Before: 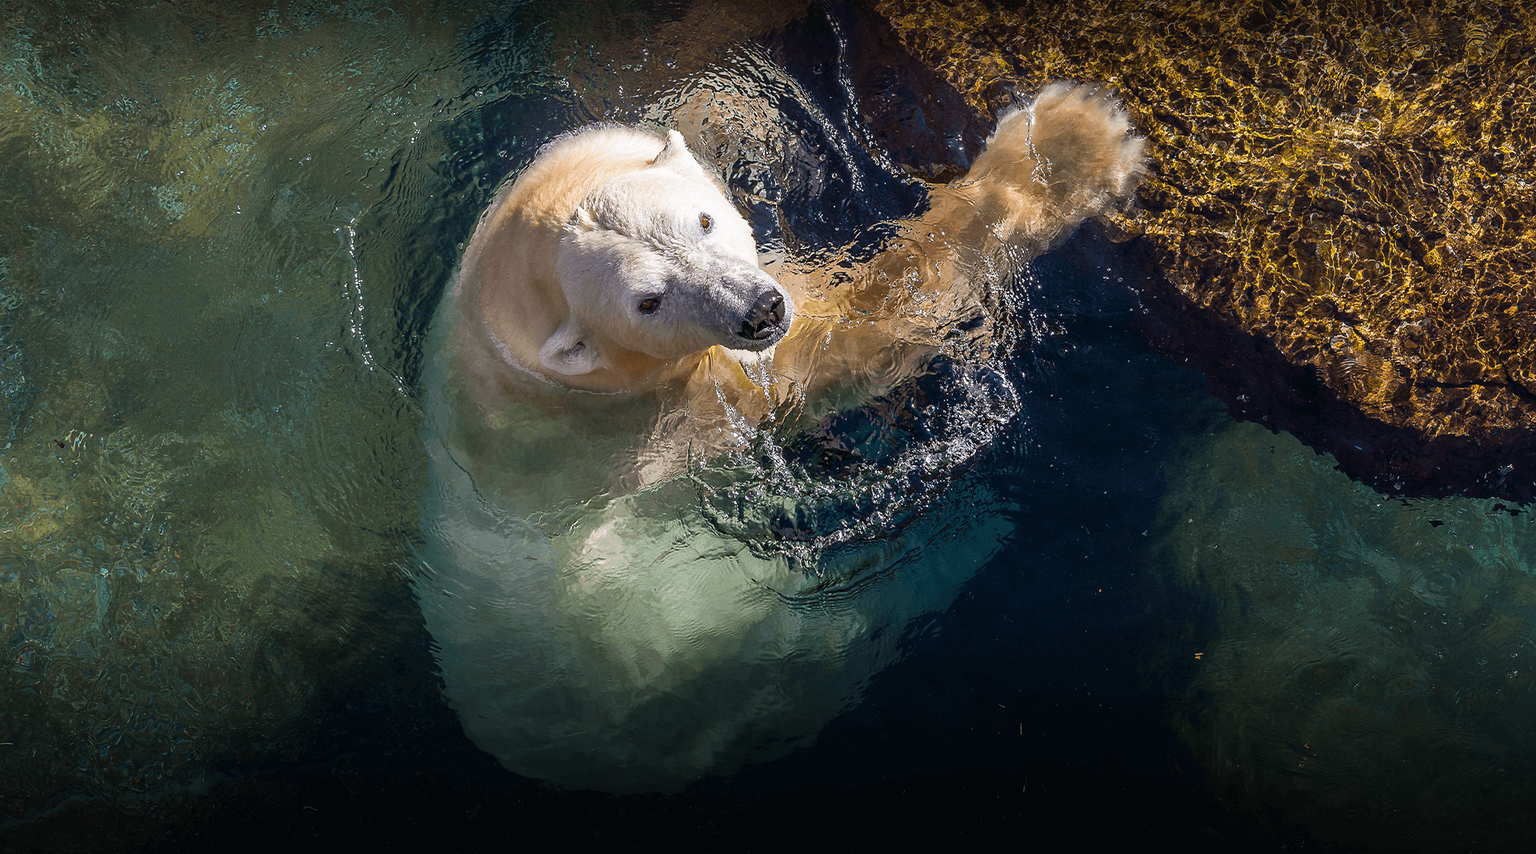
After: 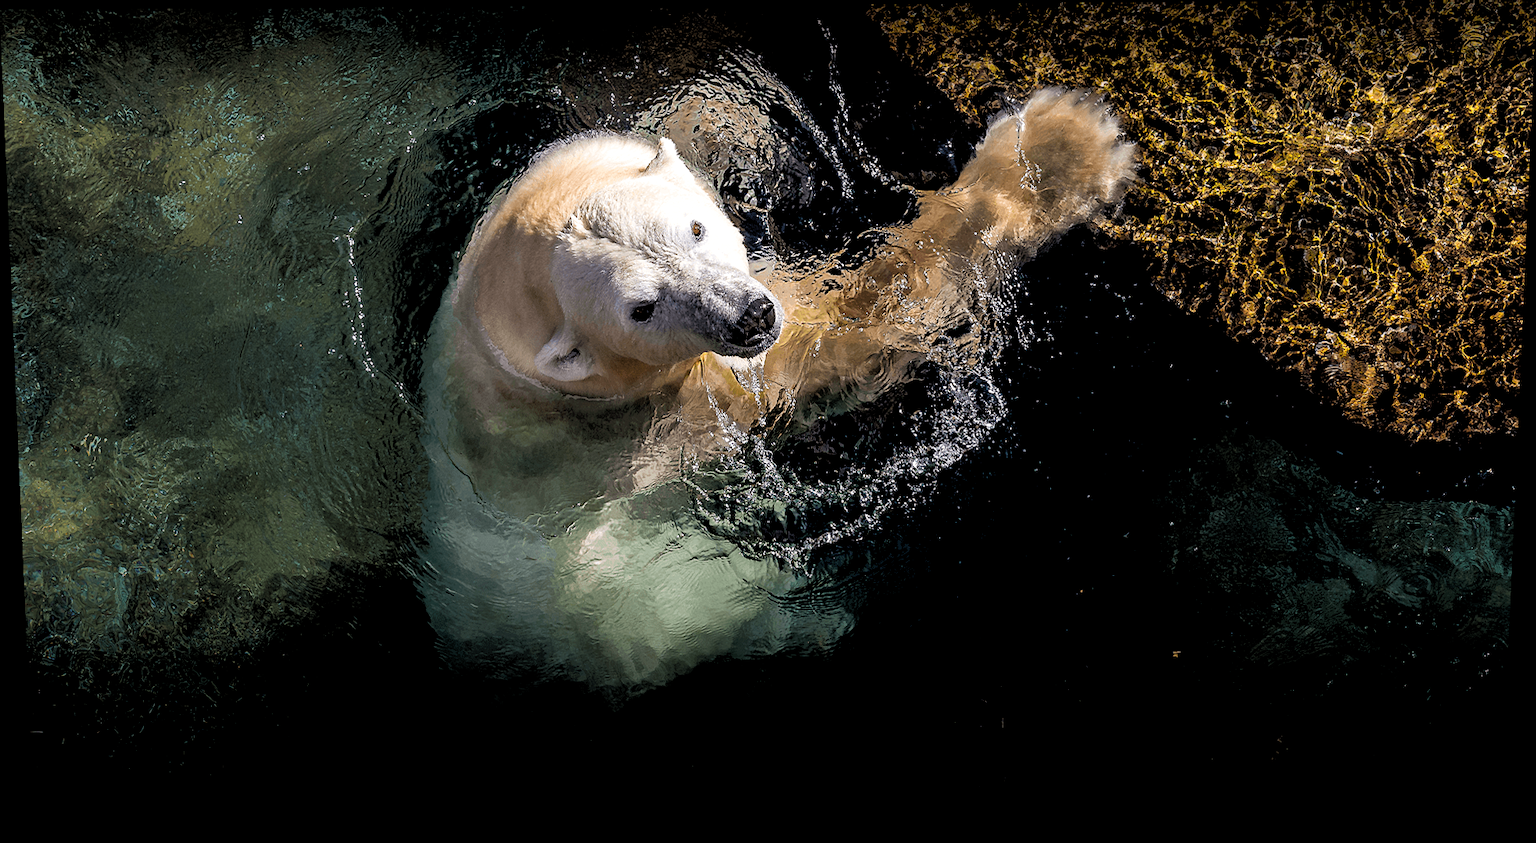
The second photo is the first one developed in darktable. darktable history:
rotate and perspective: lens shift (vertical) 0.048, lens shift (horizontal) -0.024, automatic cropping off
rgb levels: levels [[0.034, 0.472, 0.904], [0, 0.5, 1], [0, 0.5, 1]]
